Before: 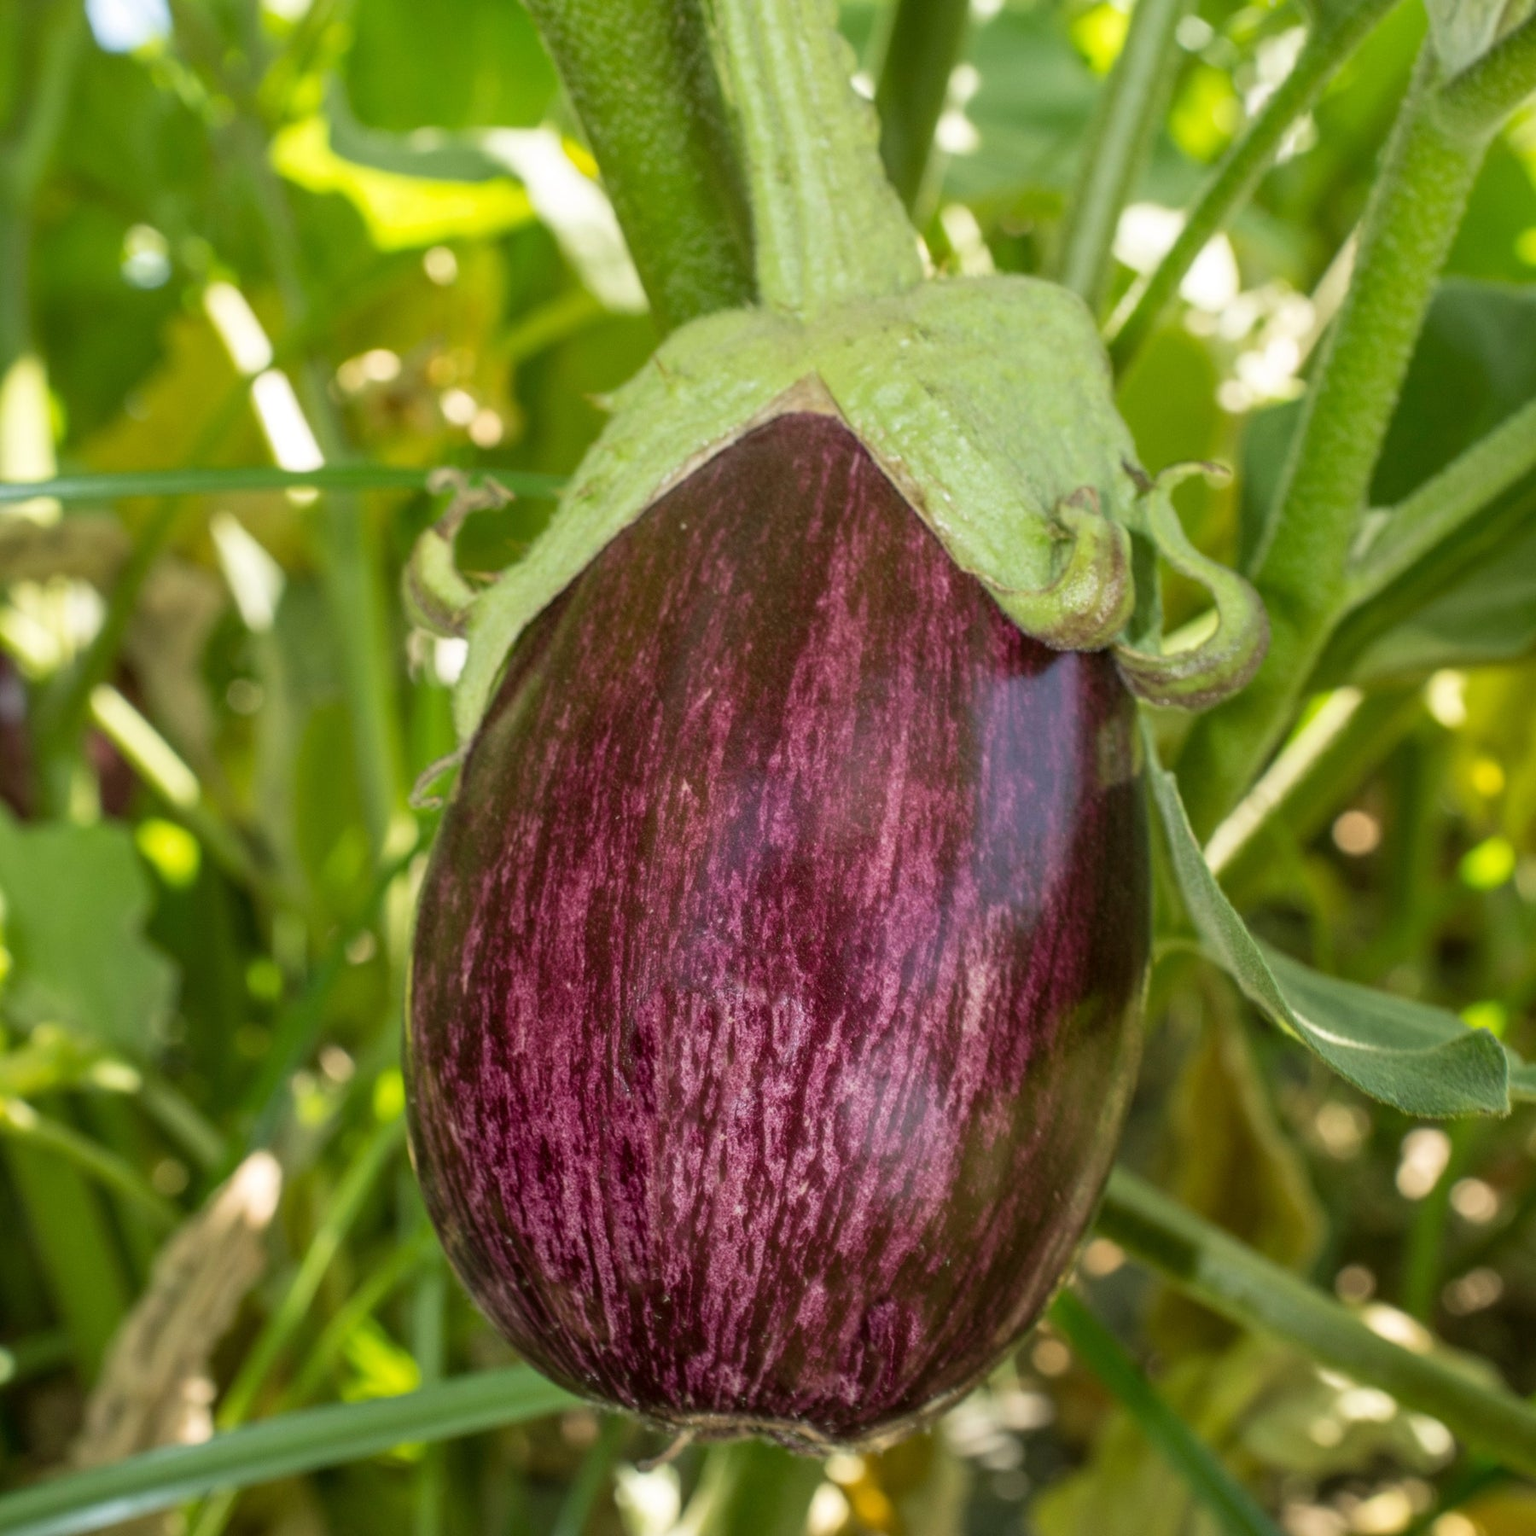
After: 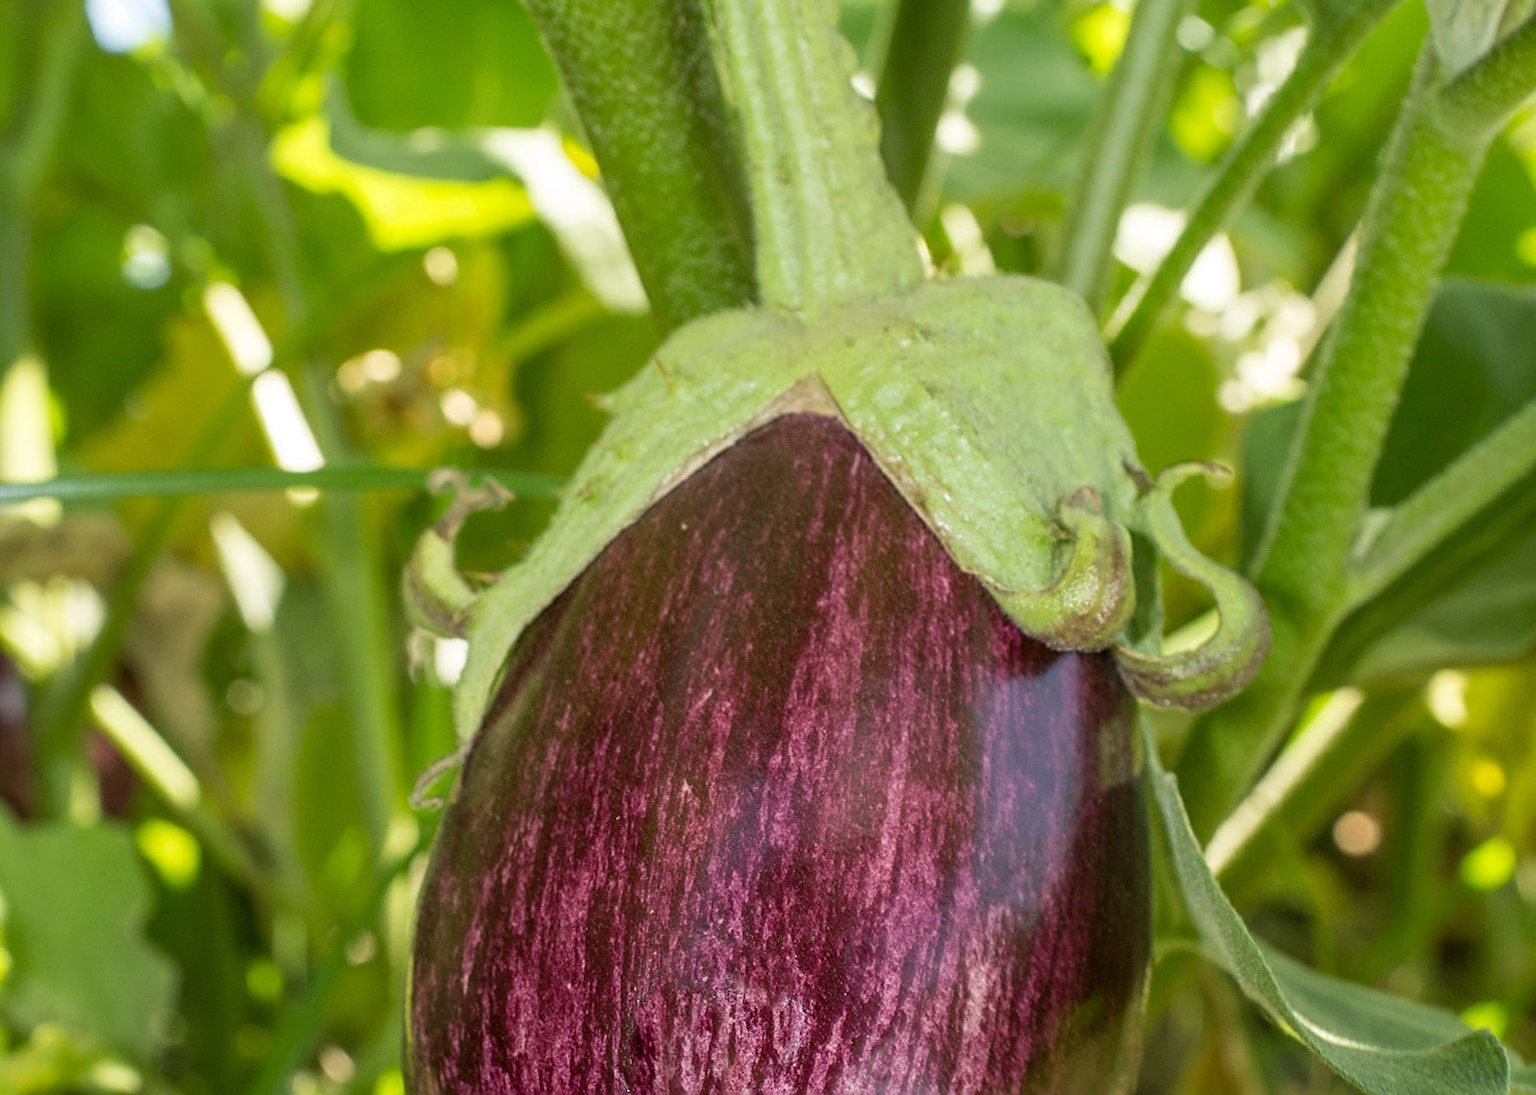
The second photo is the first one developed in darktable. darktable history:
sharpen: amount 0.738
crop: right 0%, bottom 28.673%
